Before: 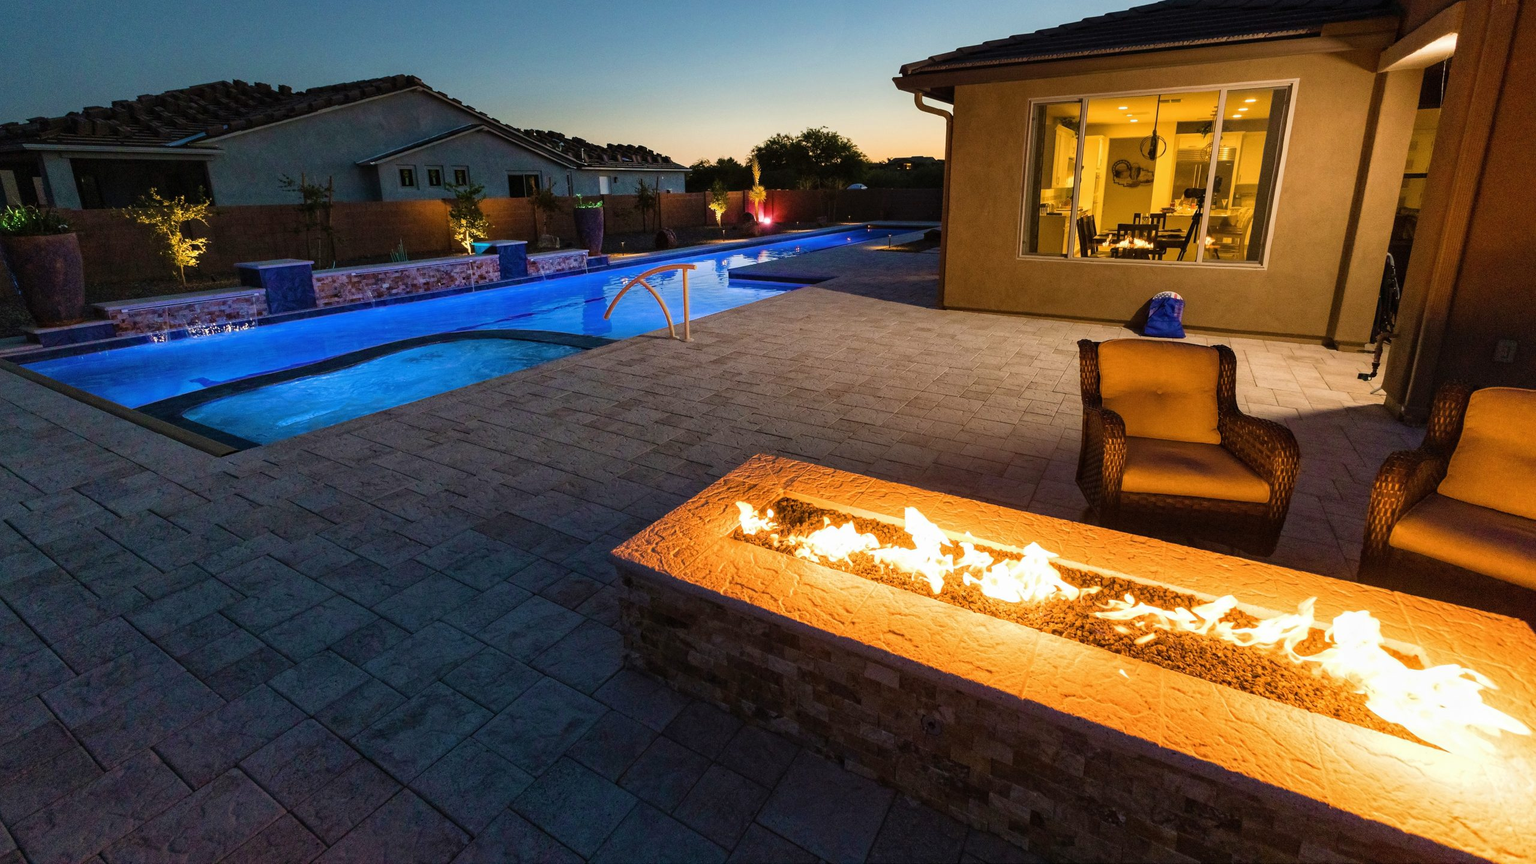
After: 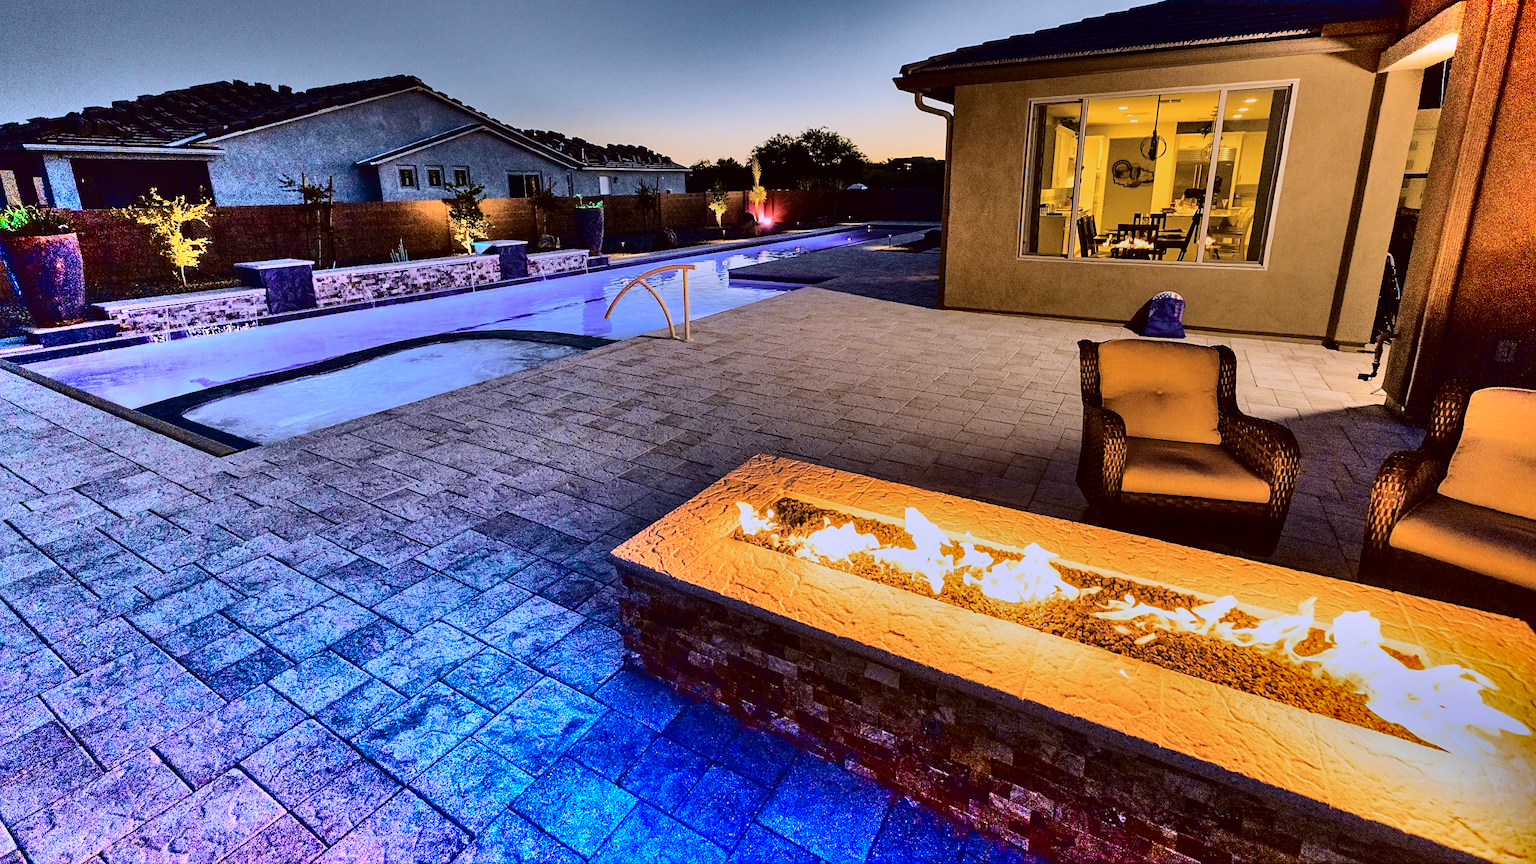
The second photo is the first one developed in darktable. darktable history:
shadows and highlights: radius 123.98, shadows 100, white point adjustment -3, highlights -100, highlights color adjustment 89.84%, soften with gaussian
sharpen: on, module defaults
tone curve: curves: ch0 [(0.003, 0.003) (0.104, 0.026) (0.236, 0.181) (0.401, 0.443) (0.495, 0.55) (0.625, 0.67) (0.819, 0.841) (0.96, 0.899)]; ch1 [(0, 0) (0.161, 0.092) (0.37, 0.302) (0.424, 0.402) (0.45, 0.466) (0.495, 0.51) (0.573, 0.571) (0.638, 0.641) (0.751, 0.741) (1, 1)]; ch2 [(0, 0) (0.352, 0.403) (0.466, 0.443) (0.524, 0.526) (0.56, 0.556) (1, 1)], color space Lab, independent channels, preserve colors none
white balance: red 0.967, blue 1.119, emerald 0.756
